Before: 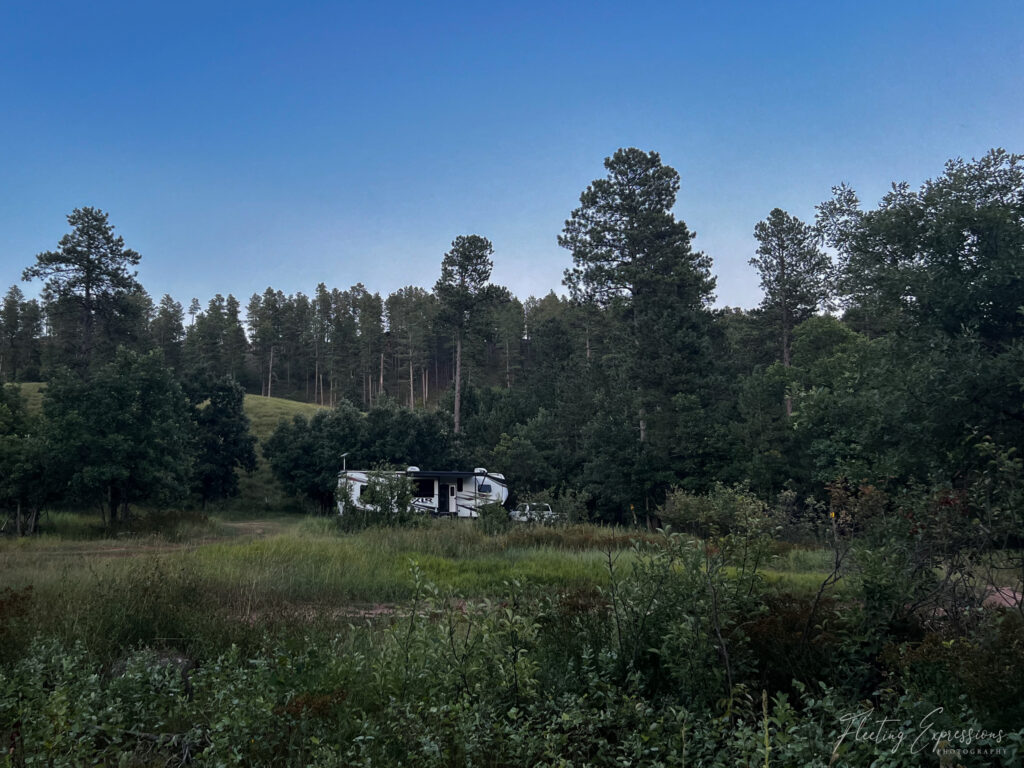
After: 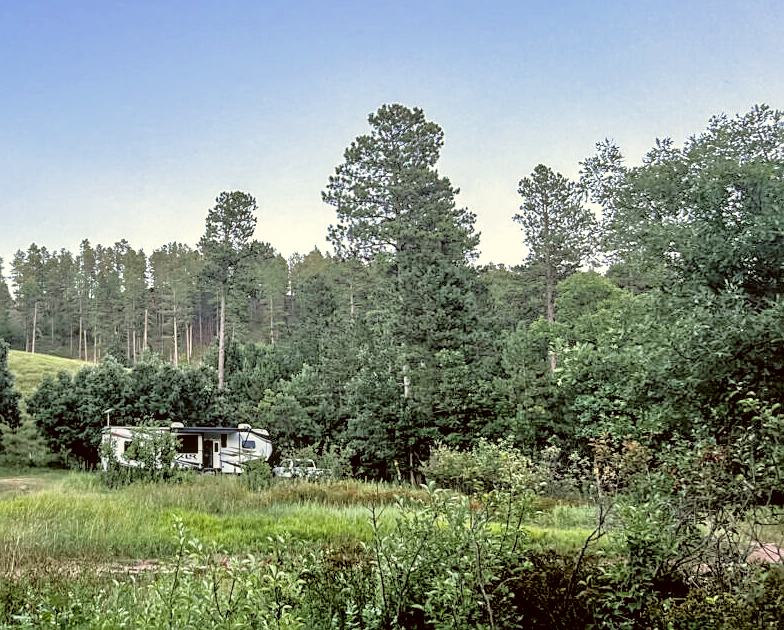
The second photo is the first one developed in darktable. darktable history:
exposure: black level correction 0, exposure 1.45 EV, compensate exposure bias true, compensate highlight preservation false
white balance: red 0.974, blue 1.044
crop: left 23.095%, top 5.827%, bottom 11.854%
filmic rgb: black relative exposure -3.92 EV, white relative exposure 3.14 EV, hardness 2.87
sharpen: on, module defaults
local contrast: detail 117%
color correction: highlights a* -1.43, highlights b* 10.12, shadows a* 0.395, shadows b* 19.35
tone equalizer: -7 EV 0.15 EV, -6 EV 0.6 EV, -5 EV 1.15 EV, -4 EV 1.33 EV, -3 EV 1.15 EV, -2 EV 0.6 EV, -1 EV 0.15 EV, mask exposure compensation -0.5 EV
